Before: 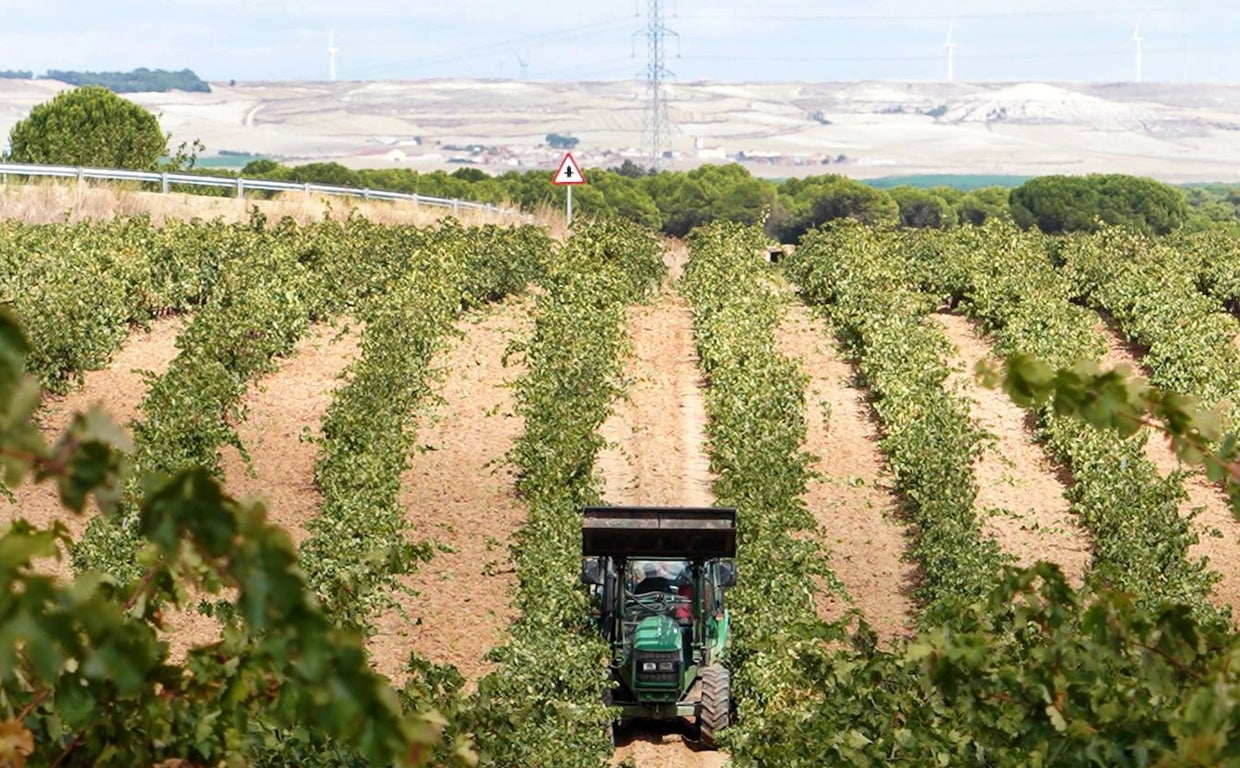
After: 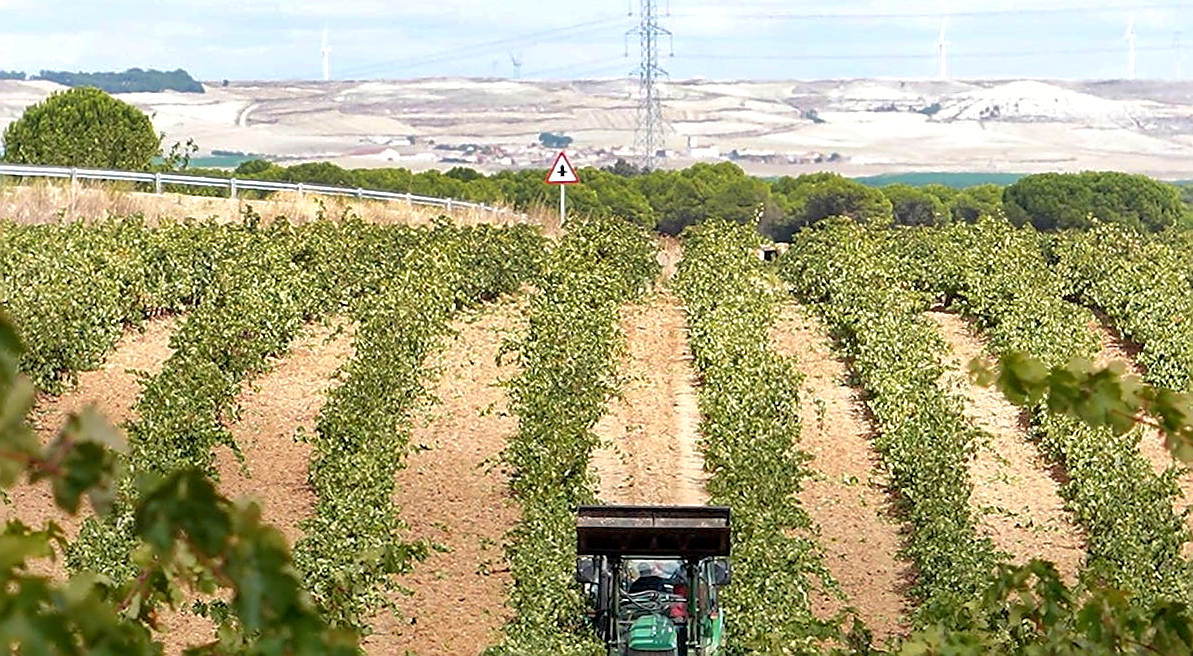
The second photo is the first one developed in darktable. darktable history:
exposure: black level correction 0.002, exposure 0.15 EV, compensate exposure bias true, compensate highlight preservation false
shadows and highlights: on, module defaults
sharpen: radius 1.388, amount 1.251, threshold 0.628
crop and rotate: angle 0.164°, left 0.289%, right 3.041%, bottom 14.138%
